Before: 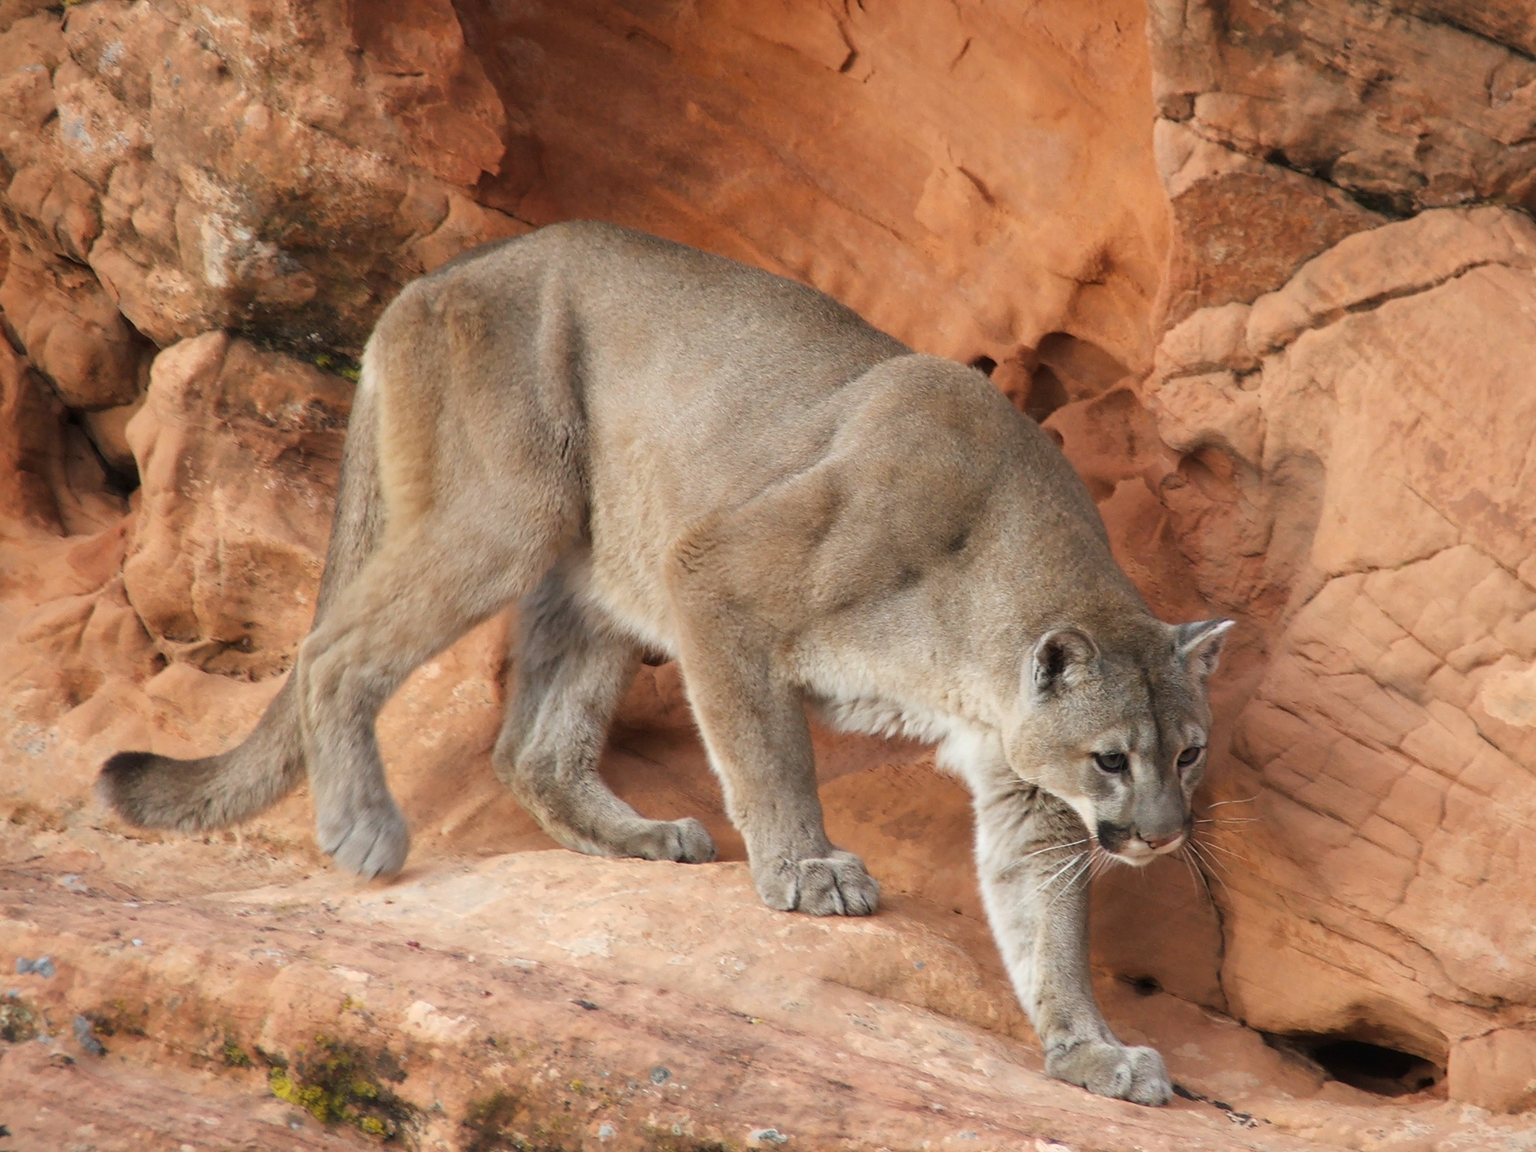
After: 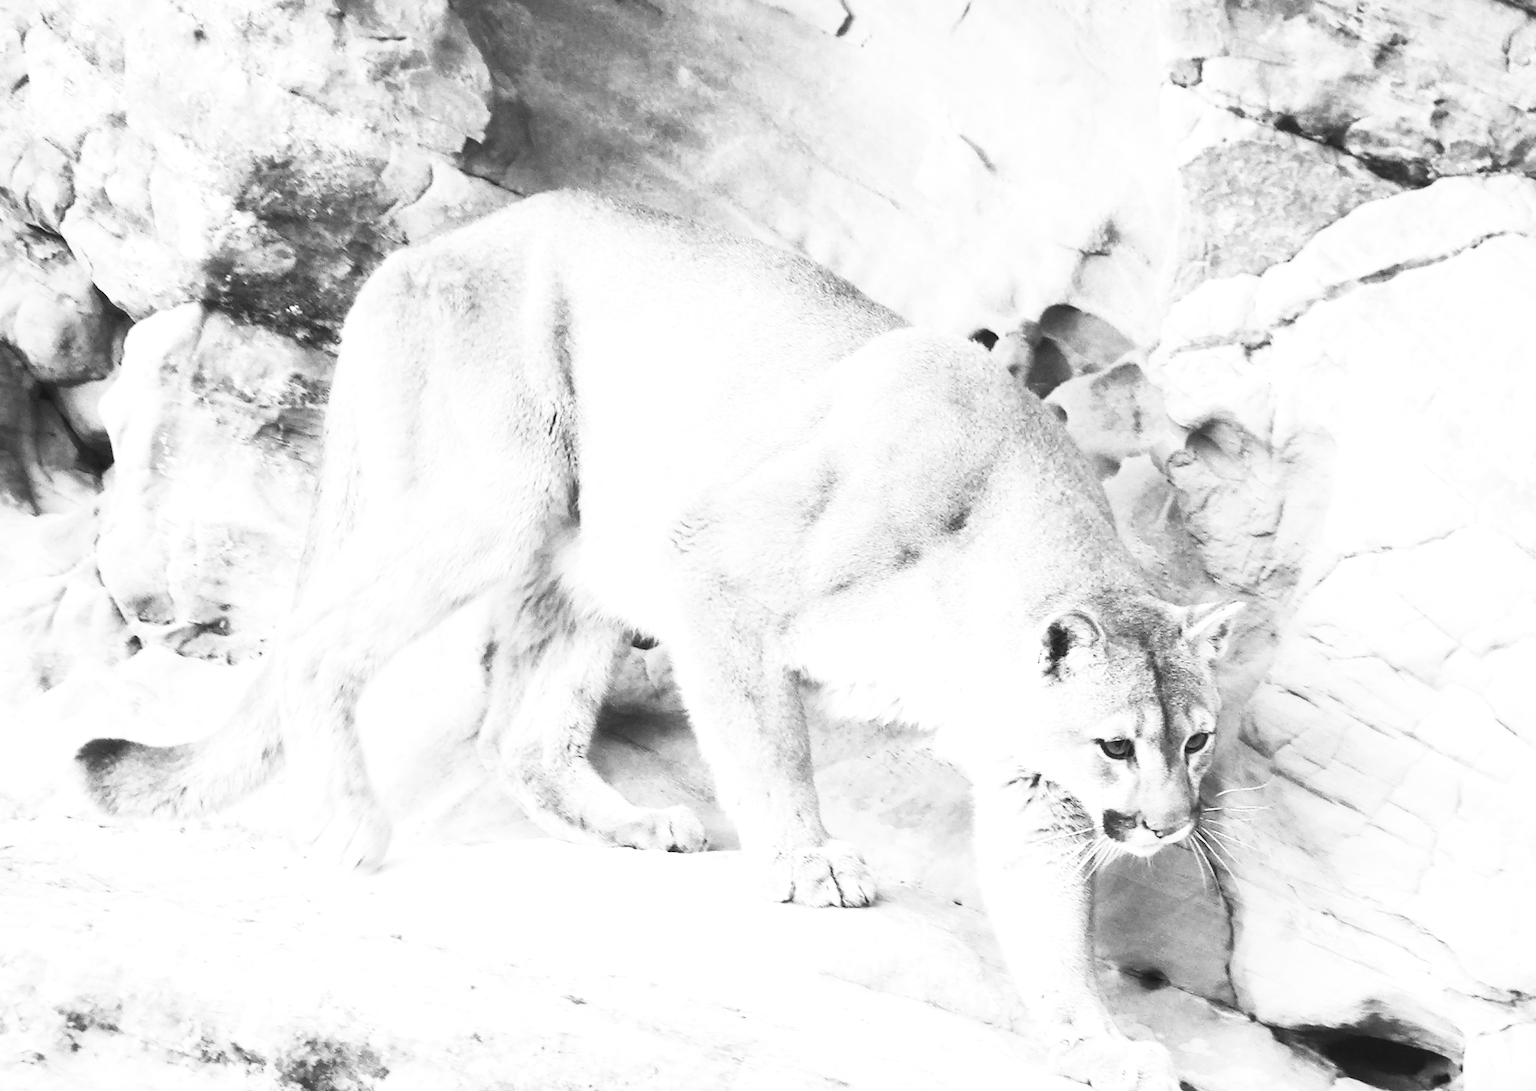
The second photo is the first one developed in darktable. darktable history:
color balance: mode lift, gamma, gain (sRGB), lift [0.997, 0.979, 1.021, 1.011], gamma [1, 1.084, 0.916, 0.998], gain [1, 0.87, 1.13, 1.101], contrast 4.55%, contrast fulcrum 38.24%, output saturation 104.09%
contrast brightness saturation: contrast 0.53, brightness 0.47, saturation -1
crop: left 1.964%, top 3.251%, right 1.122%, bottom 4.933%
exposure: black level correction 0, exposure 1.2 EV, compensate exposure bias true, compensate highlight preservation false
